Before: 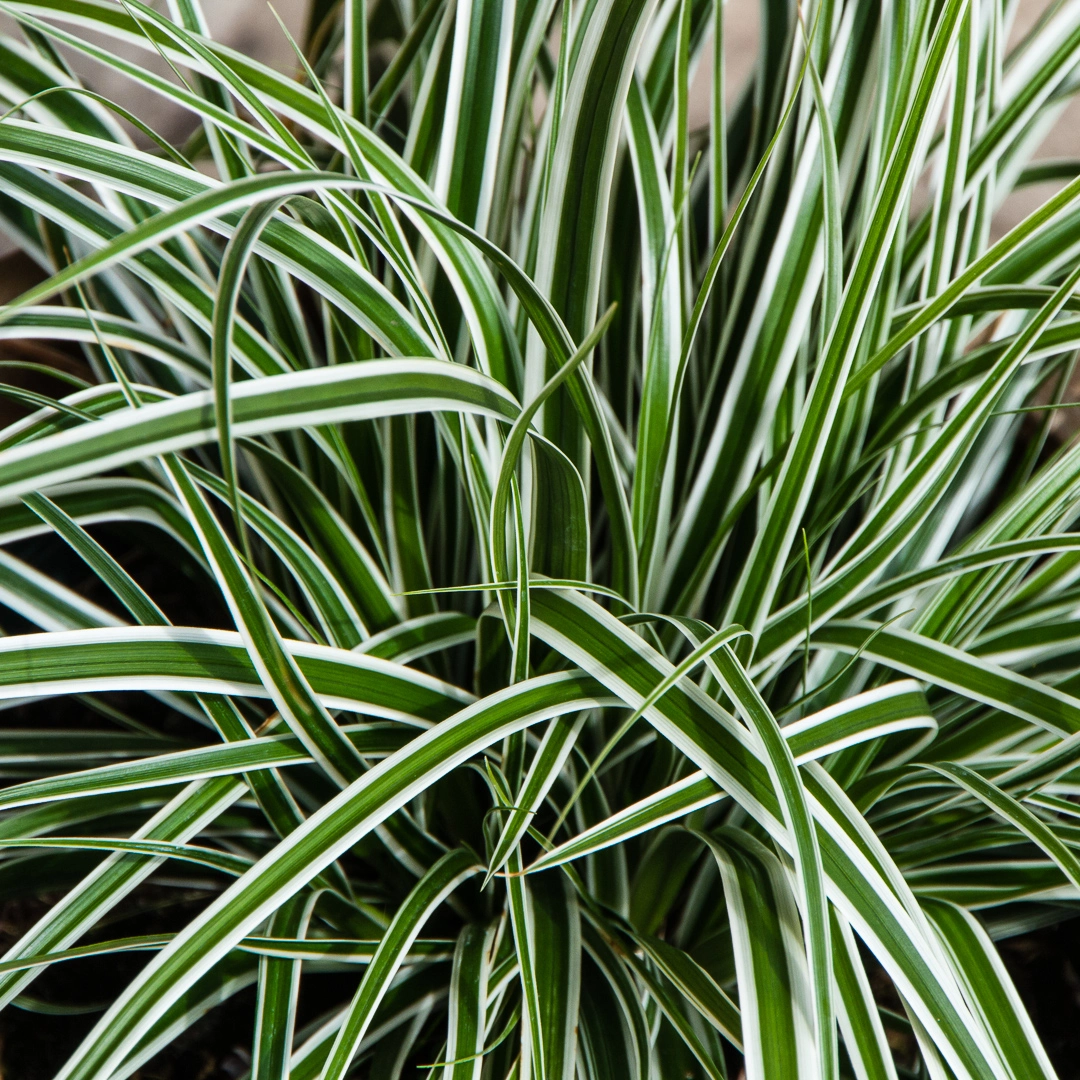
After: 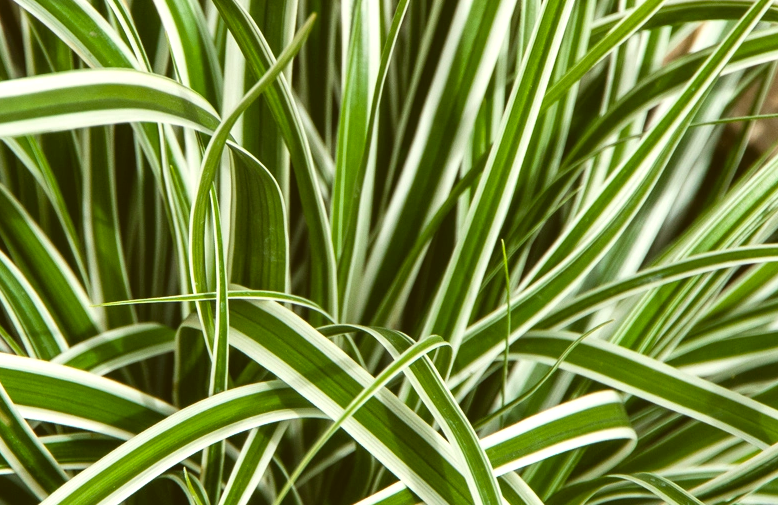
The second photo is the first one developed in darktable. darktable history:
exposure: exposure 0.646 EV, compensate highlight preservation false
color correction: highlights a* -1.78, highlights b* 10.6, shadows a* 0.622, shadows b* 18.68
contrast brightness saturation: contrast -0.138, brightness 0.042, saturation -0.122
crop and rotate: left 27.959%, top 26.846%, bottom 26.356%
